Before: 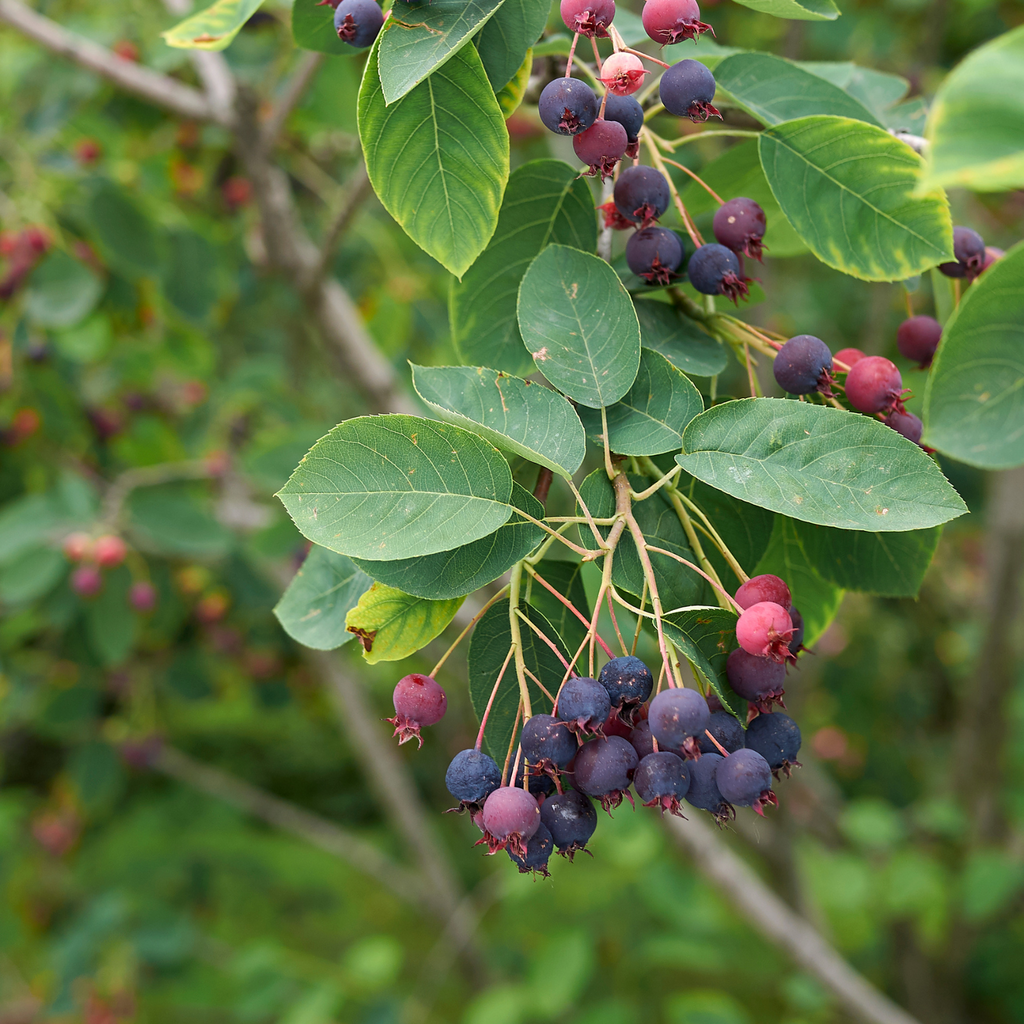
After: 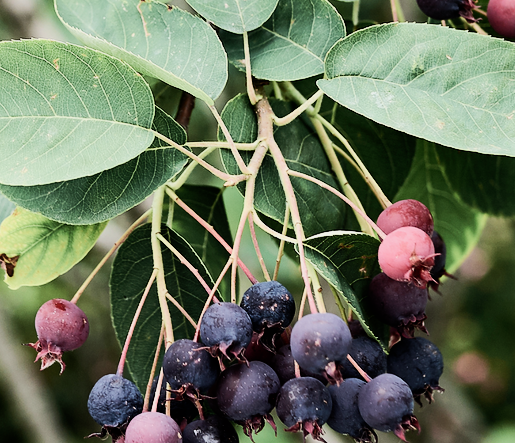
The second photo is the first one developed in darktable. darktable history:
exposure: exposure 0.6 EV, compensate highlight preservation false
bloom: size 9%, threshold 100%, strength 7%
crop: left 35.03%, top 36.625%, right 14.663%, bottom 20.057%
filmic rgb: black relative exposure -6.98 EV, white relative exposure 5.63 EV, hardness 2.86
color balance rgb: perceptual saturation grading › highlights -31.88%, perceptual saturation grading › mid-tones 5.8%, perceptual saturation grading › shadows 18.12%, perceptual brilliance grading › highlights 3.62%, perceptual brilliance grading › mid-tones -18.12%, perceptual brilliance grading › shadows -41.3%
tone equalizer: -8 EV -0.75 EV, -7 EV -0.7 EV, -6 EV -0.6 EV, -5 EV -0.4 EV, -3 EV 0.4 EV, -2 EV 0.6 EV, -1 EV 0.7 EV, +0 EV 0.75 EV, edges refinement/feathering 500, mask exposure compensation -1.57 EV, preserve details no
